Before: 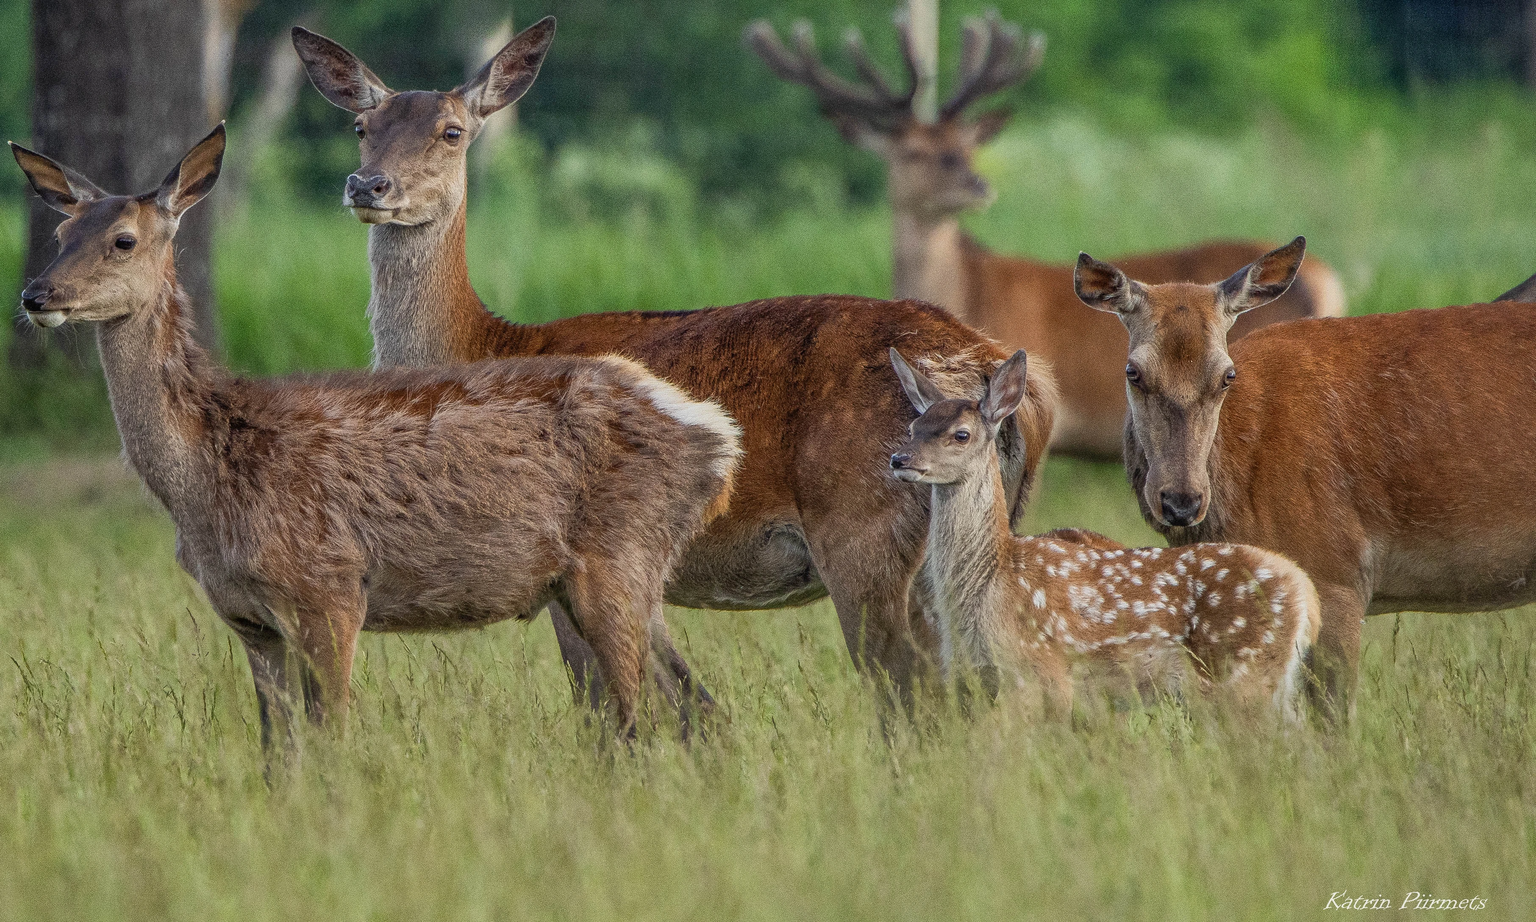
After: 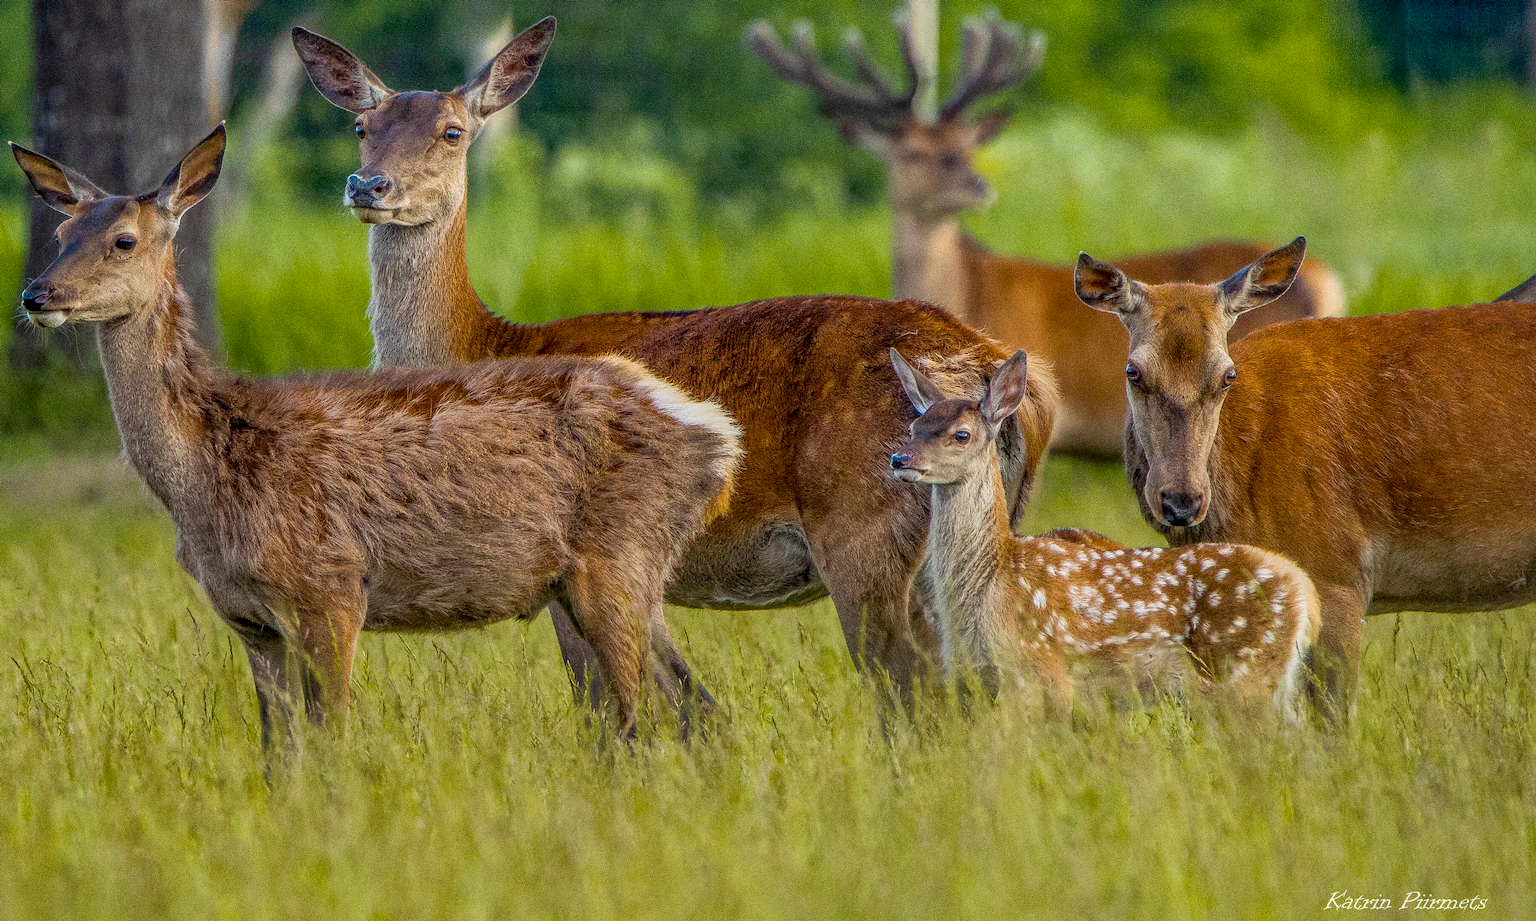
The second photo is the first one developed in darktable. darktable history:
local contrast: detail 130%
color balance rgb: linear chroma grading › global chroma 15%, perceptual saturation grading › global saturation 30%
color zones: curves: ch0 [(0.254, 0.492) (0.724, 0.62)]; ch1 [(0.25, 0.528) (0.719, 0.796)]; ch2 [(0, 0.472) (0.25, 0.5) (0.73, 0.184)]
